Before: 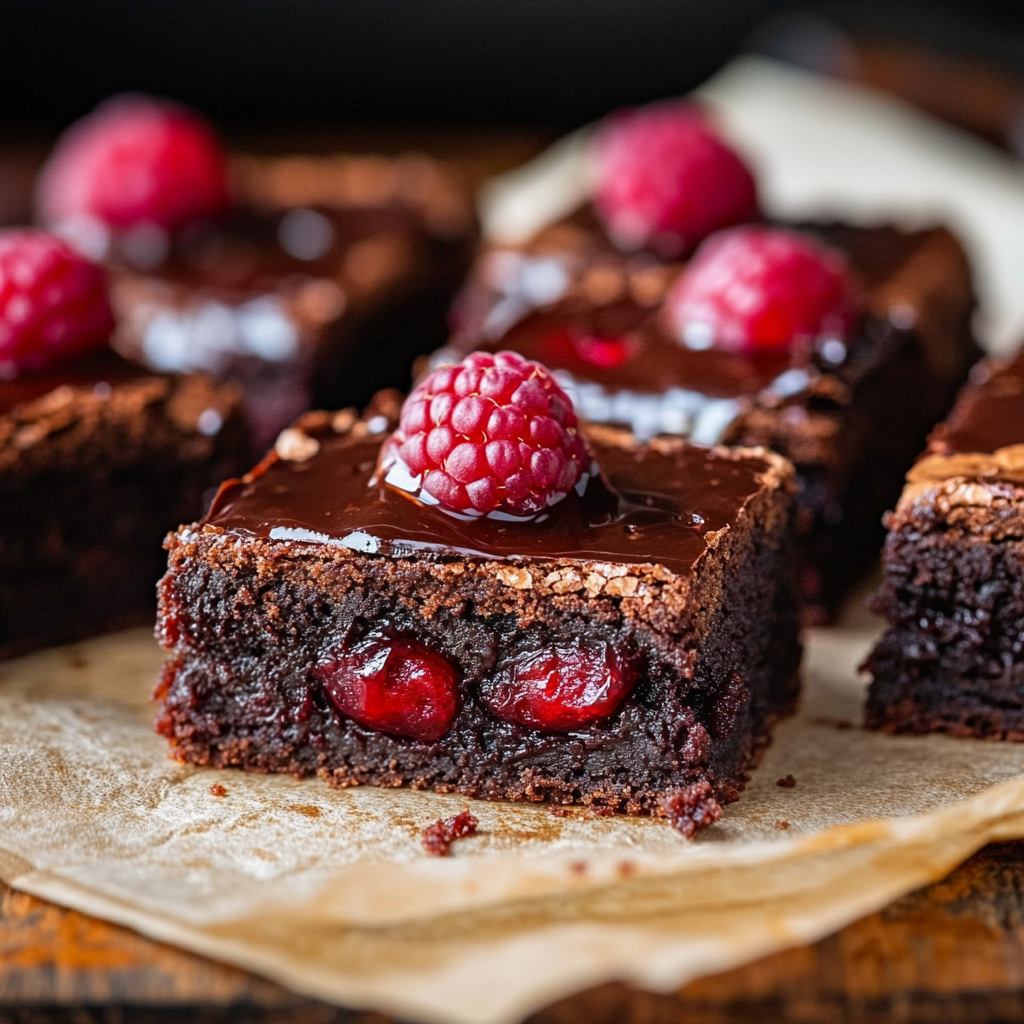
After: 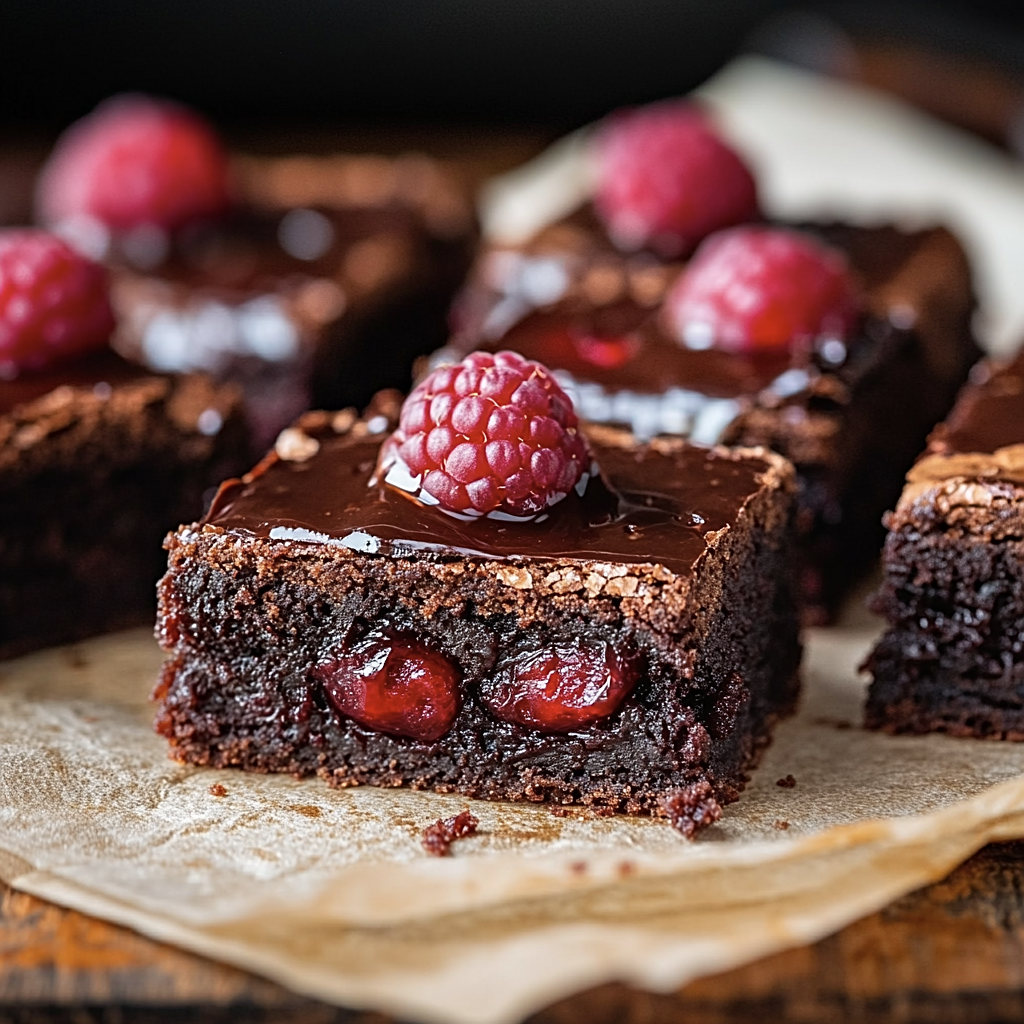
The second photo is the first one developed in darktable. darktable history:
sharpen: on, module defaults
contrast brightness saturation: saturation -0.17
